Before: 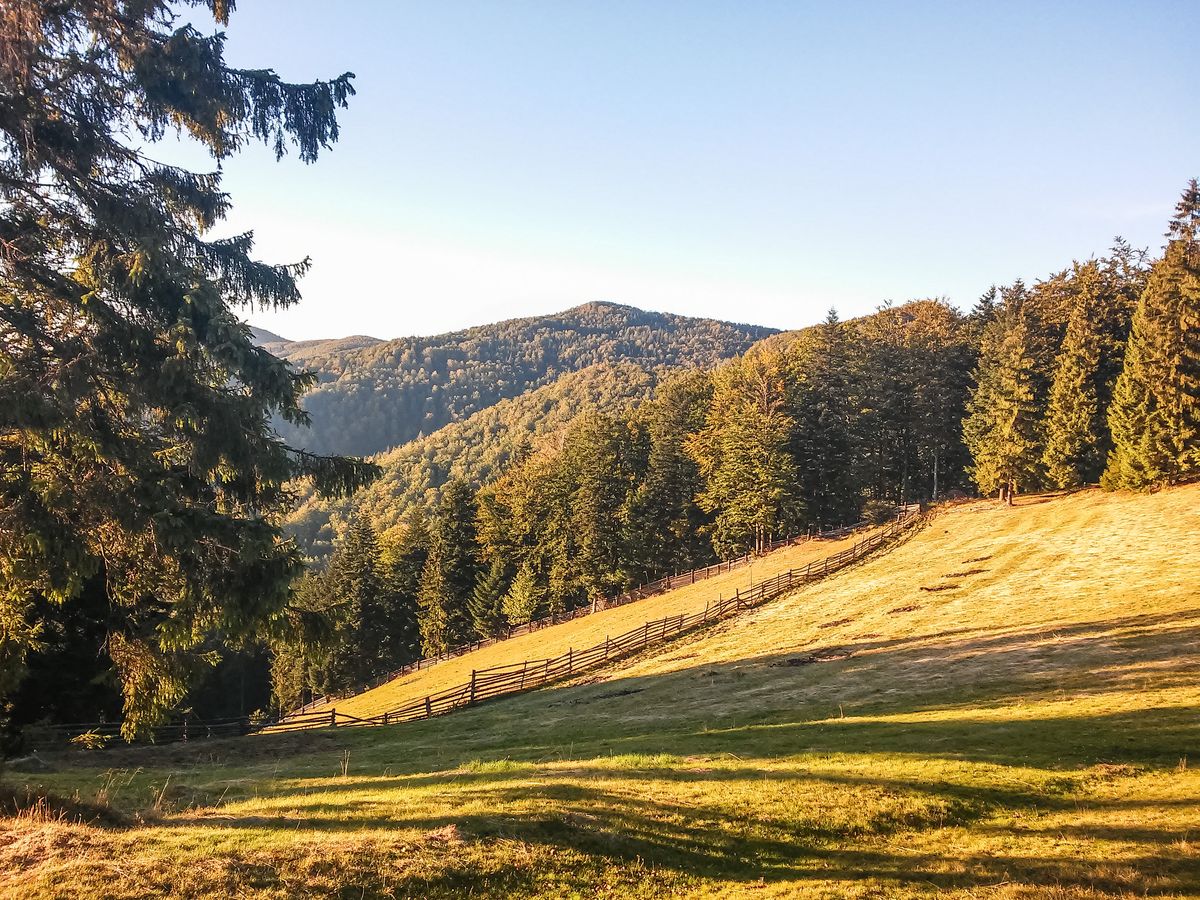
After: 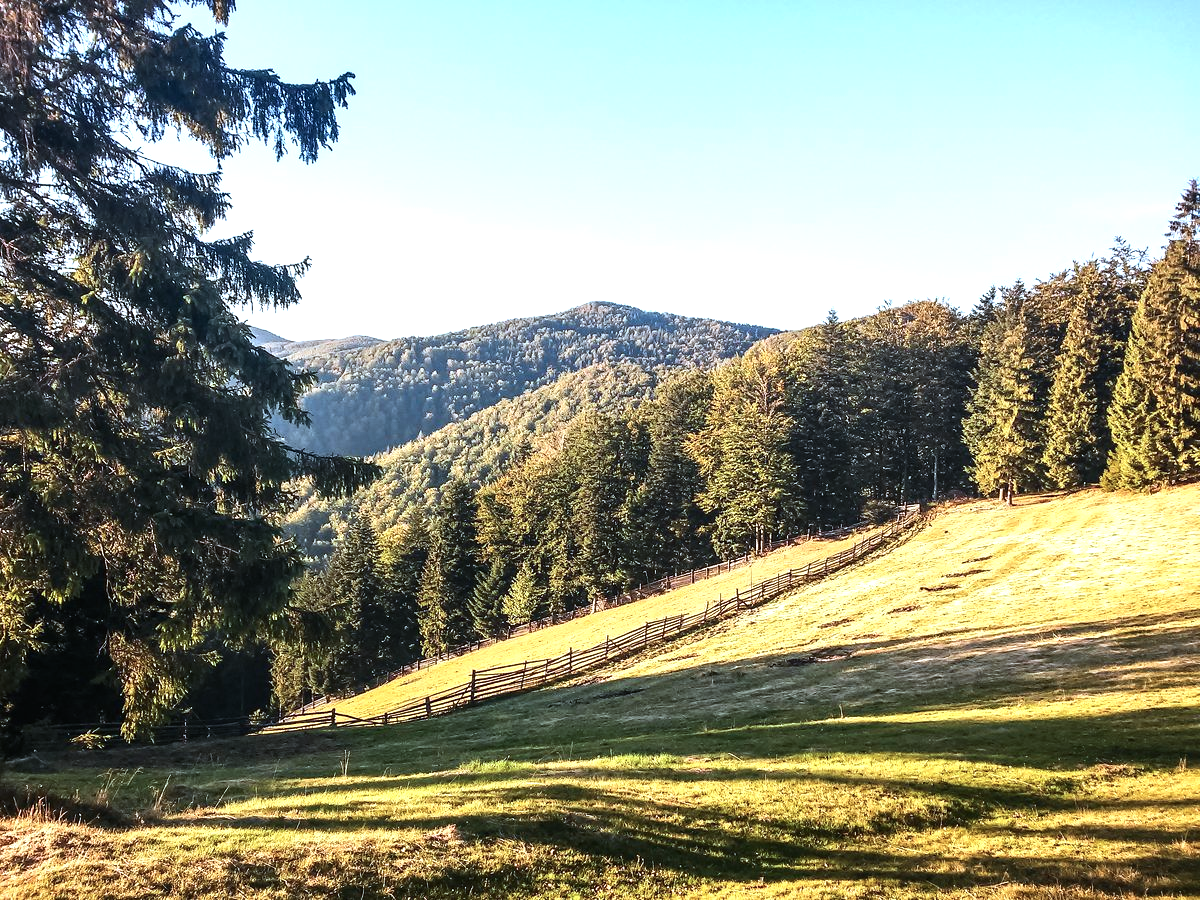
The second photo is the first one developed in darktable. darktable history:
color calibration: illuminant as shot in camera, x 0.383, y 0.38, temperature 3949.15 K, gamut compression 1.66
tone equalizer: -8 EV -0.75 EV, -7 EV -0.7 EV, -6 EV -0.6 EV, -5 EV -0.4 EV, -3 EV 0.4 EV, -2 EV 0.6 EV, -1 EV 0.7 EV, +0 EV 0.75 EV, edges refinement/feathering 500, mask exposure compensation -1.57 EV, preserve details no
